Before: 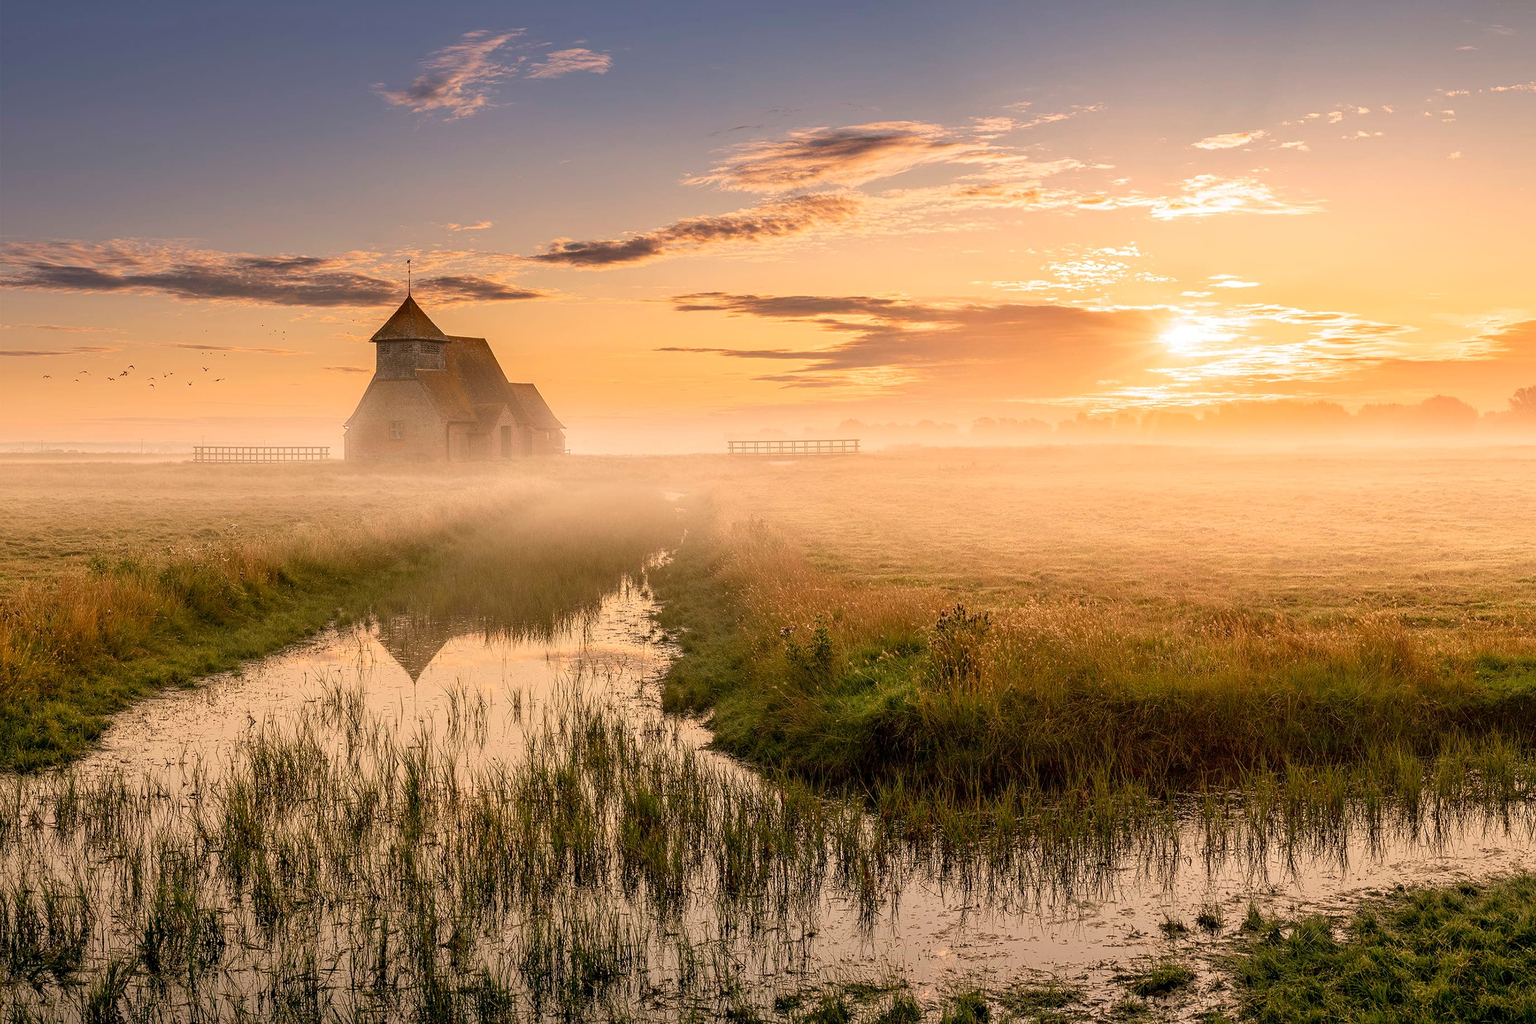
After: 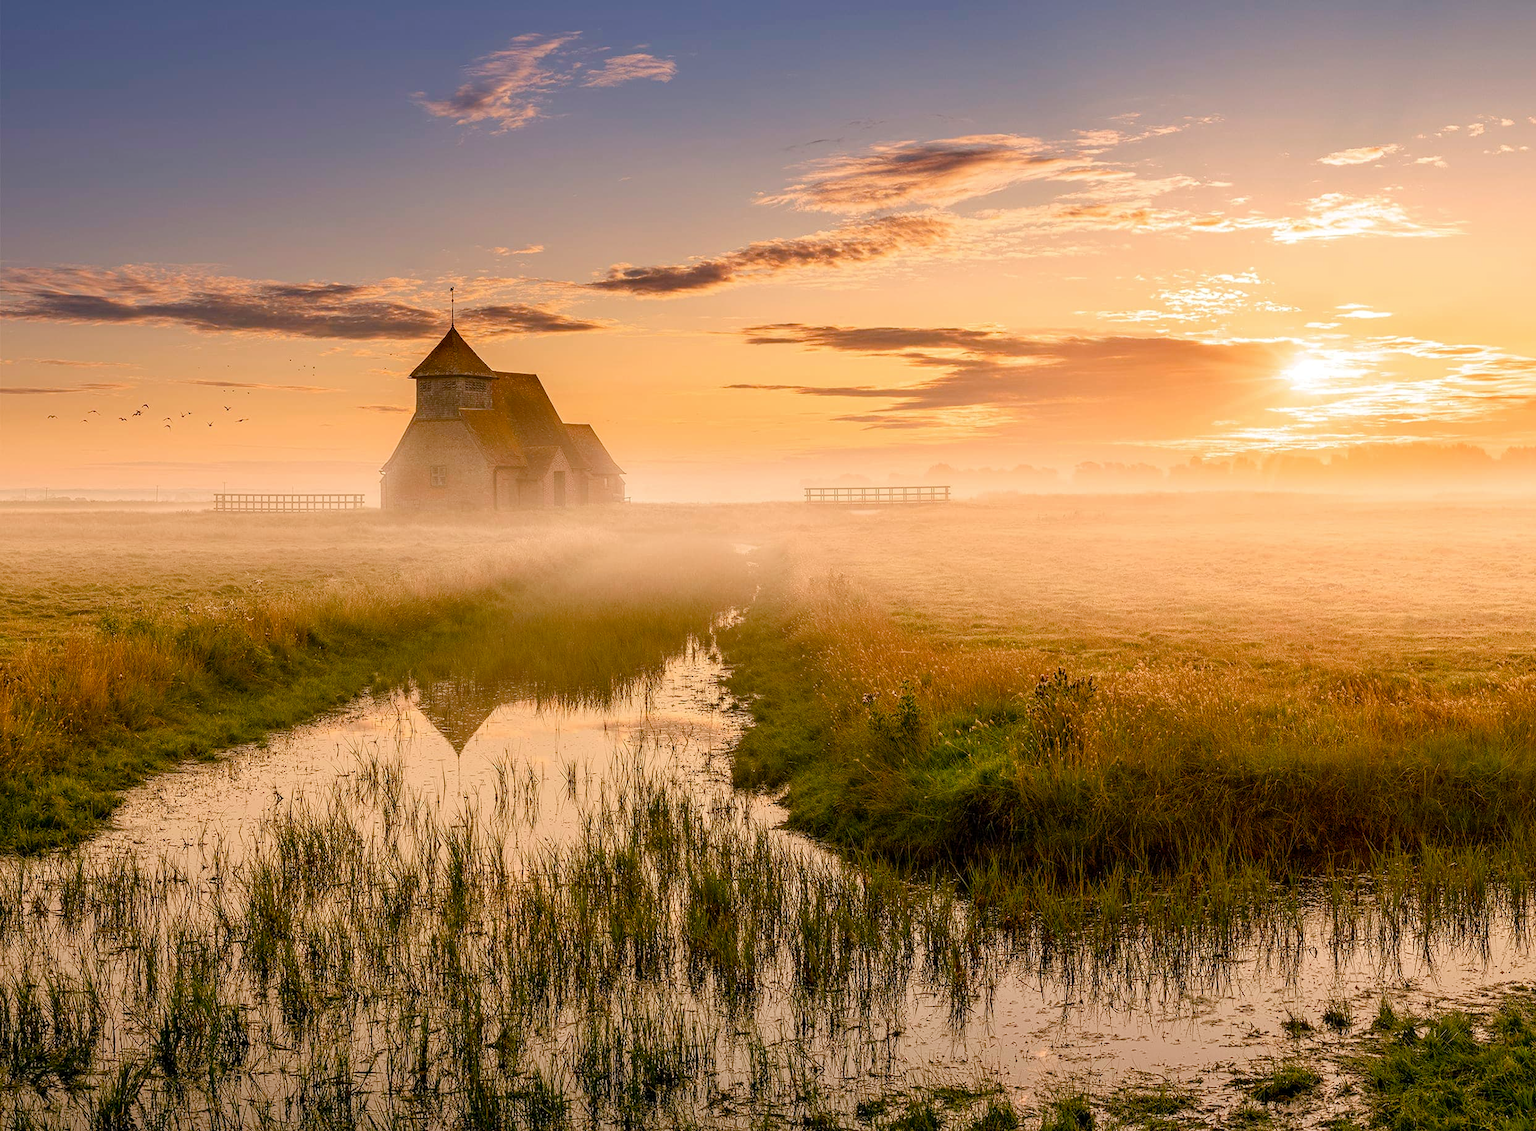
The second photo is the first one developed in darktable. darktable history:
crop: right 9.507%, bottom 0.032%
color balance rgb: perceptual saturation grading › global saturation 20%, perceptual saturation grading › highlights -24.969%, perceptual saturation grading › shadows 49.404%
tone equalizer: edges refinement/feathering 500, mask exposure compensation -1.57 EV, preserve details no
